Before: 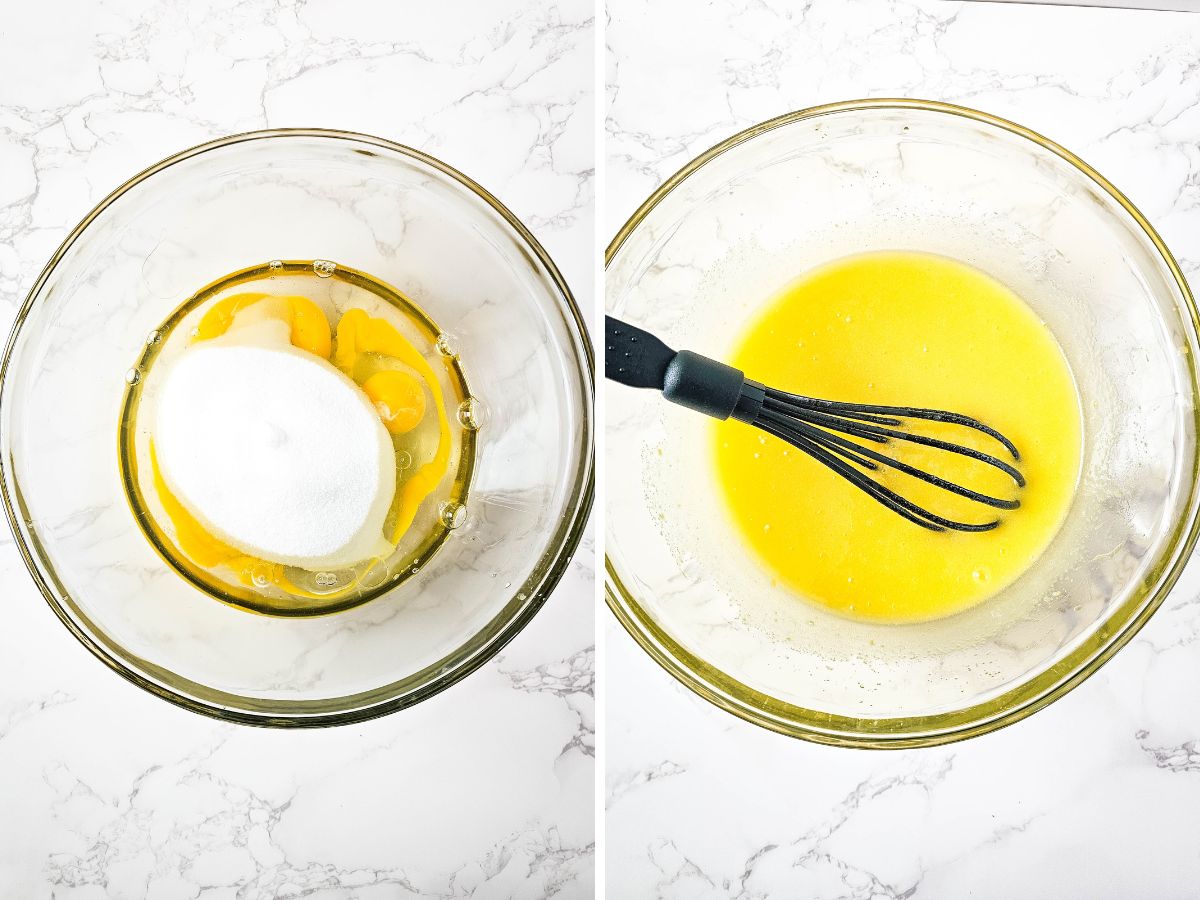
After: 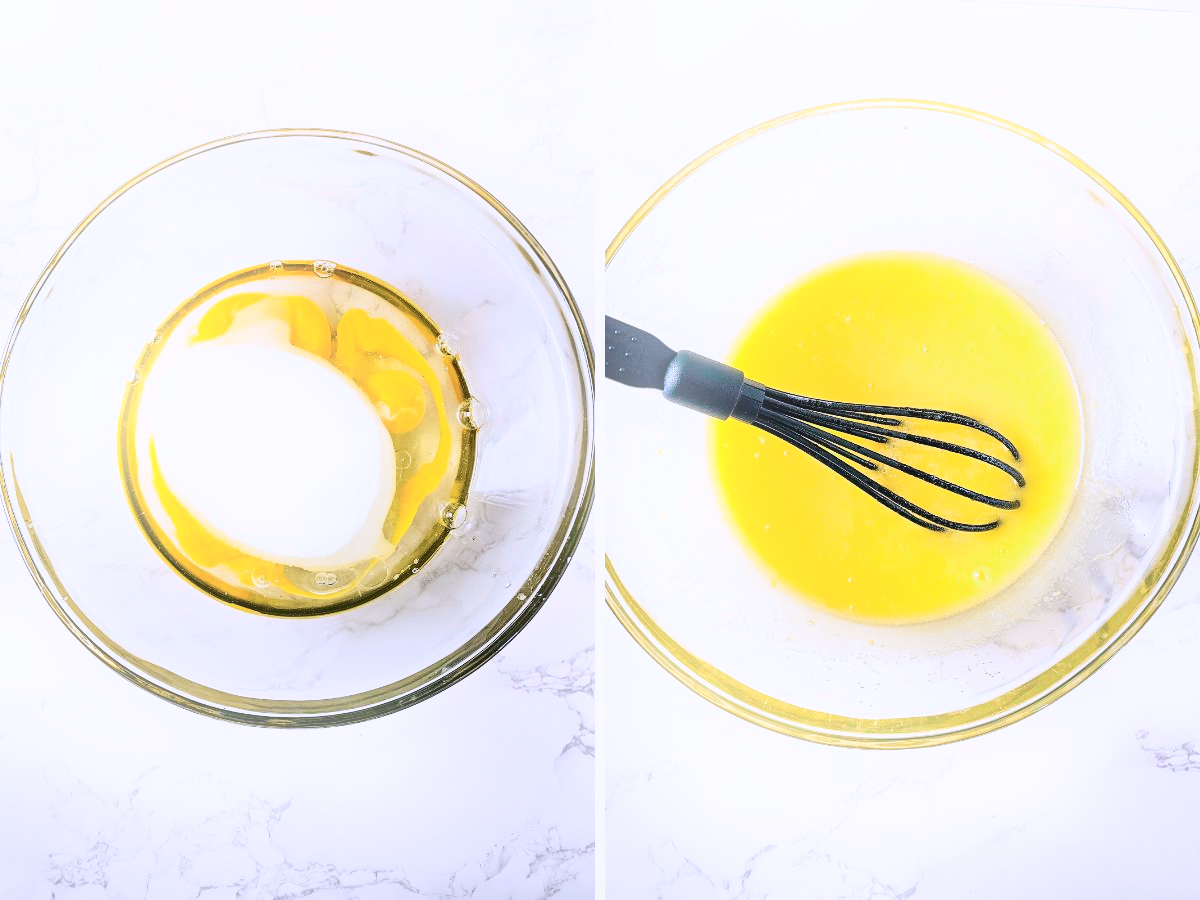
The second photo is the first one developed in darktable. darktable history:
tone curve: curves: ch0 [(0, 0.056) (0.049, 0.073) (0.155, 0.127) (0.33, 0.331) (0.432, 0.46) (0.601, 0.655) (0.843, 0.876) (1, 0.965)]; ch1 [(0, 0) (0.339, 0.334) (0.445, 0.419) (0.476, 0.454) (0.497, 0.494) (0.53, 0.511) (0.557, 0.549) (0.613, 0.614) (0.728, 0.729) (1, 1)]; ch2 [(0, 0) (0.327, 0.318) (0.417, 0.426) (0.46, 0.453) (0.502, 0.5) (0.526, 0.52) (0.54, 0.543) (0.606, 0.61) (0.74, 0.716) (1, 1)], color space Lab, independent channels, preserve colors none
bloom: size 9%, threshold 100%, strength 7%
white balance: red 1.042, blue 1.17
